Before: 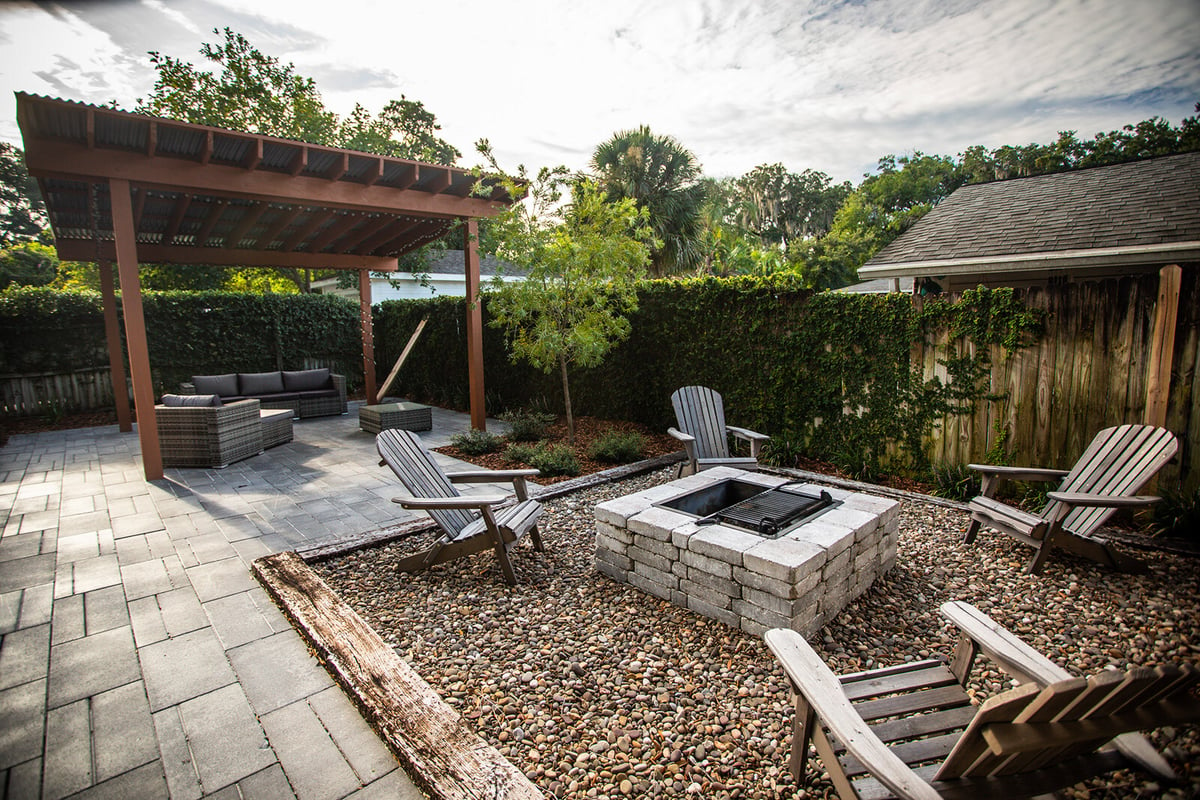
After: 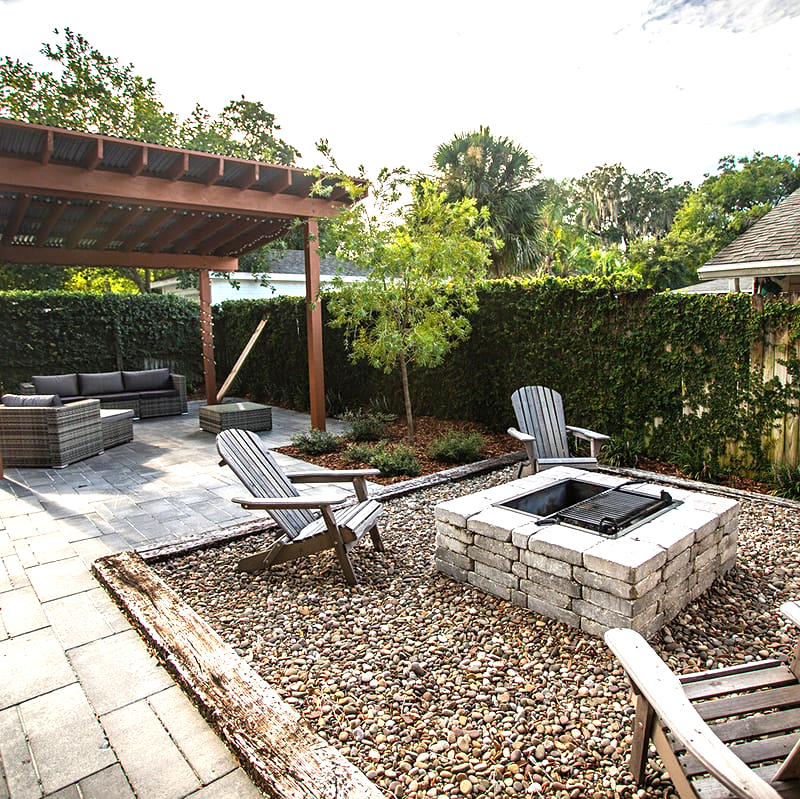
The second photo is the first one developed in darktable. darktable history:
crop and rotate: left 13.38%, right 19.901%
sharpen: amount 0.21
exposure: exposure 0.74 EV, compensate exposure bias true, compensate highlight preservation false
